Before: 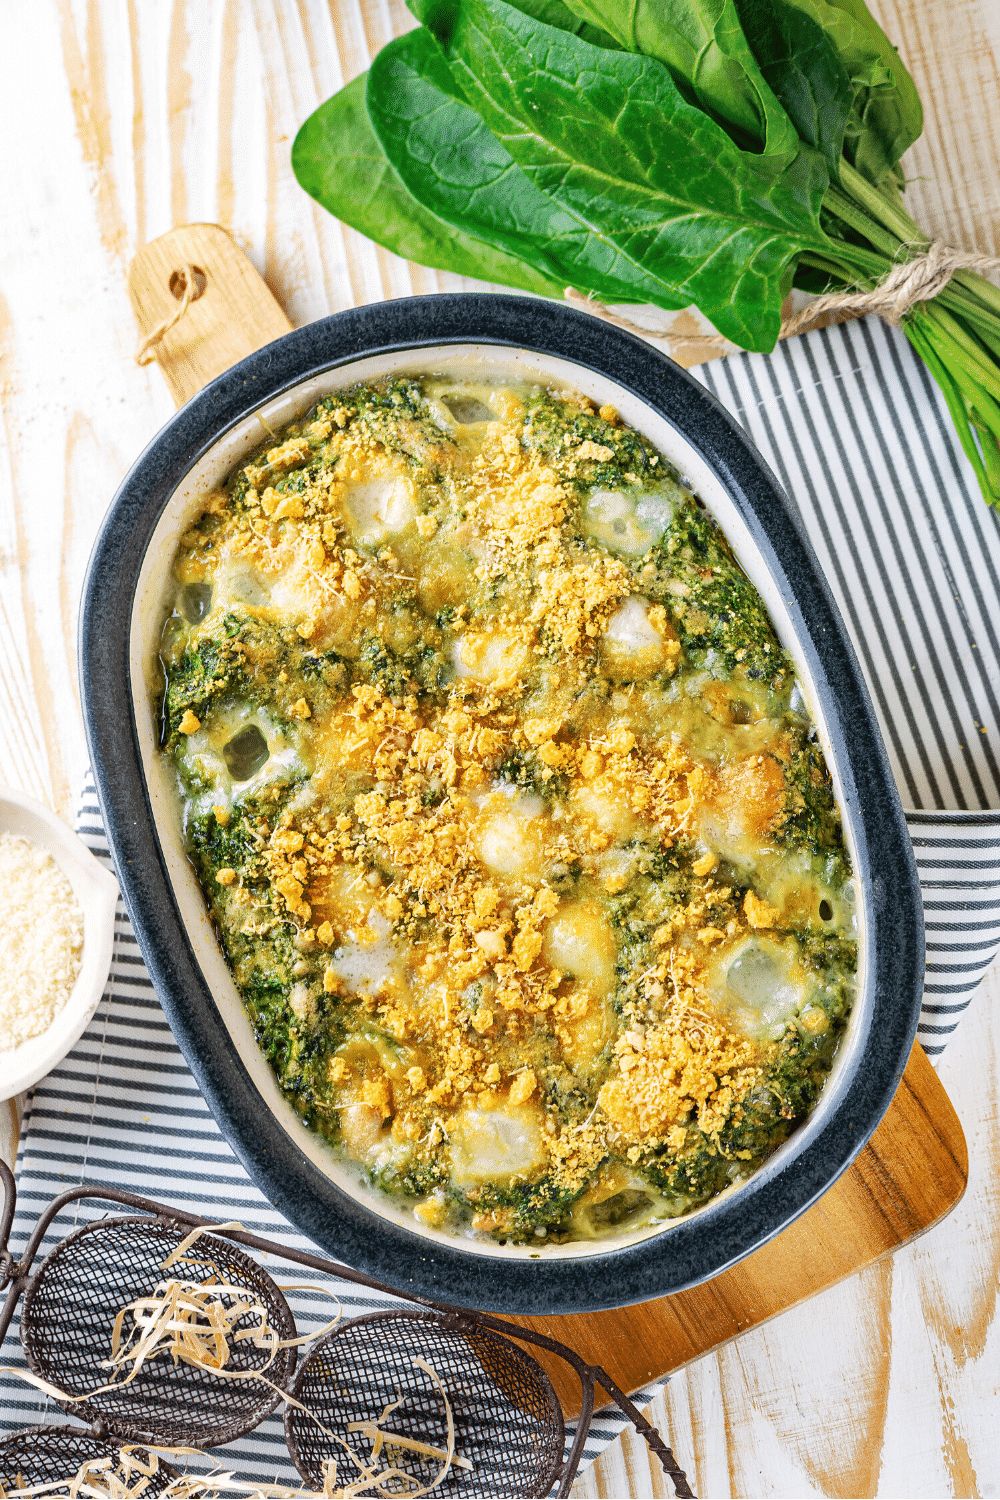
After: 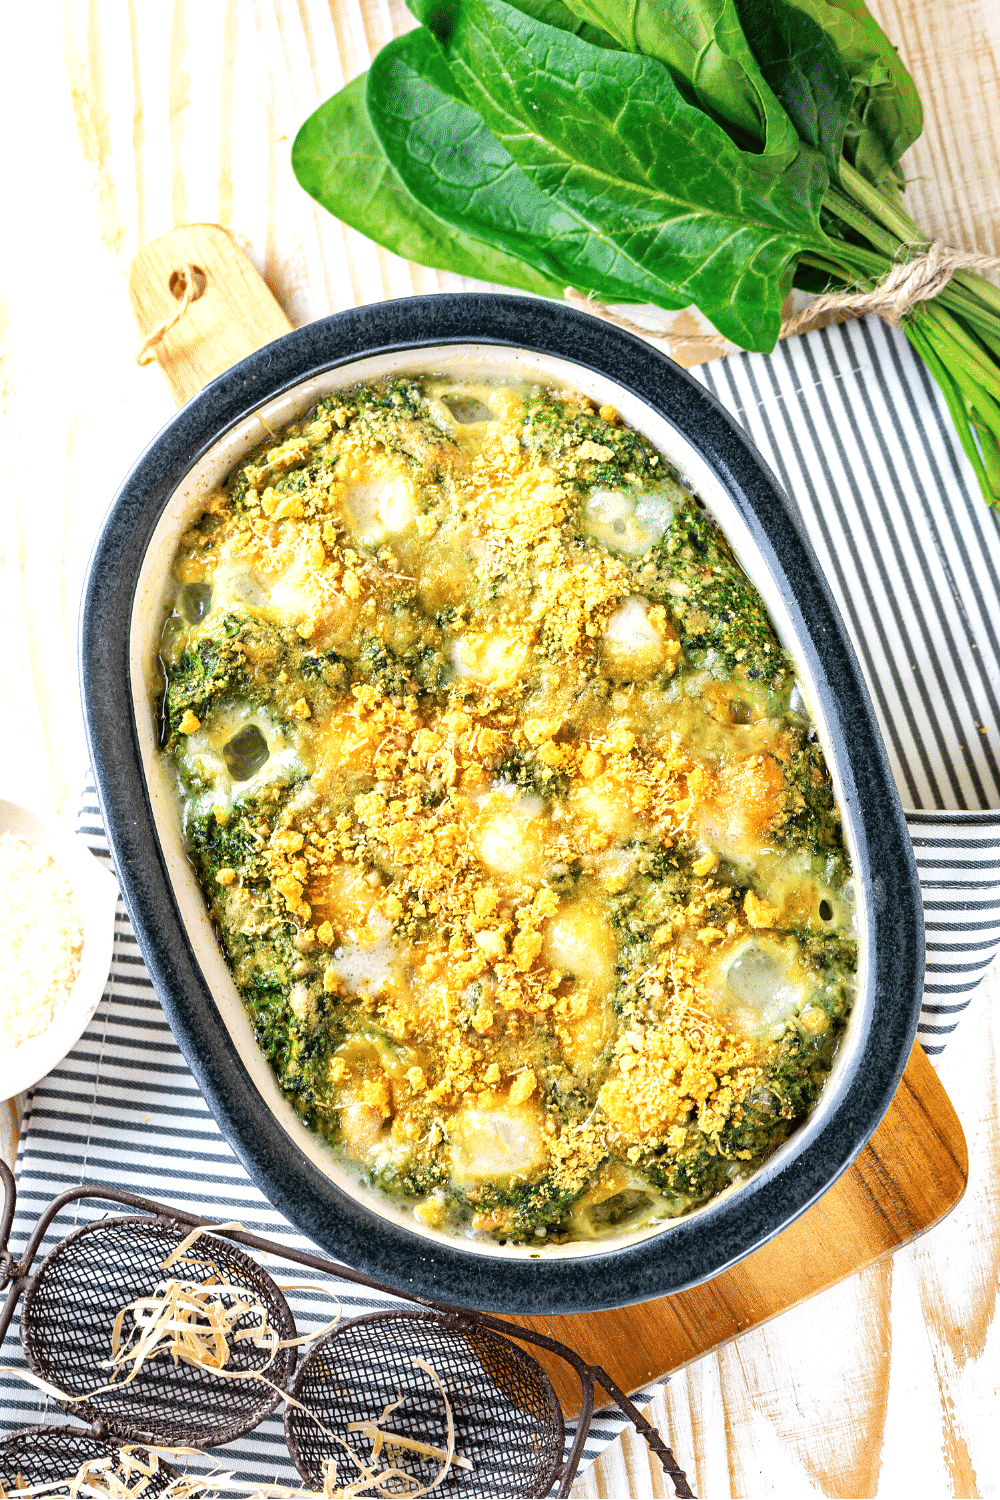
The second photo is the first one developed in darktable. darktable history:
tone equalizer: -8 EV -0.404 EV, -7 EV -0.42 EV, -6 EV -0.372 EV, -5 EV -0.217 EV, -3 EV 0.21 EV, -2 EV 0.359 EV, -1 EV 0.368 EV, +0 EV 0.434 EV
